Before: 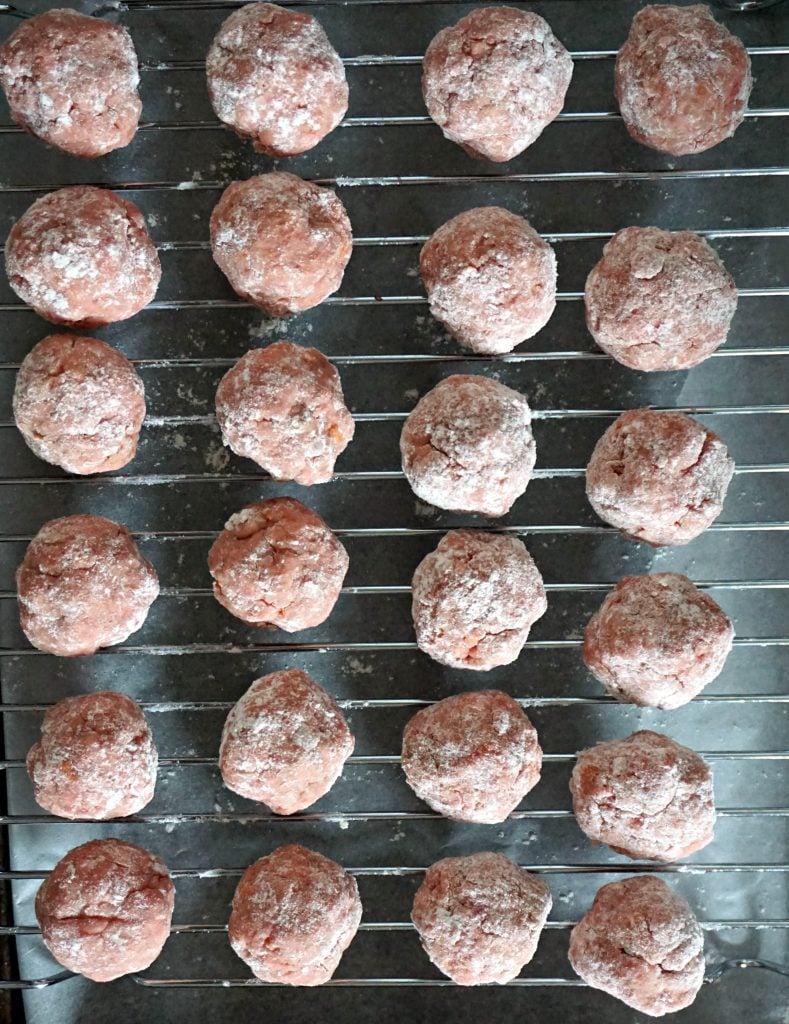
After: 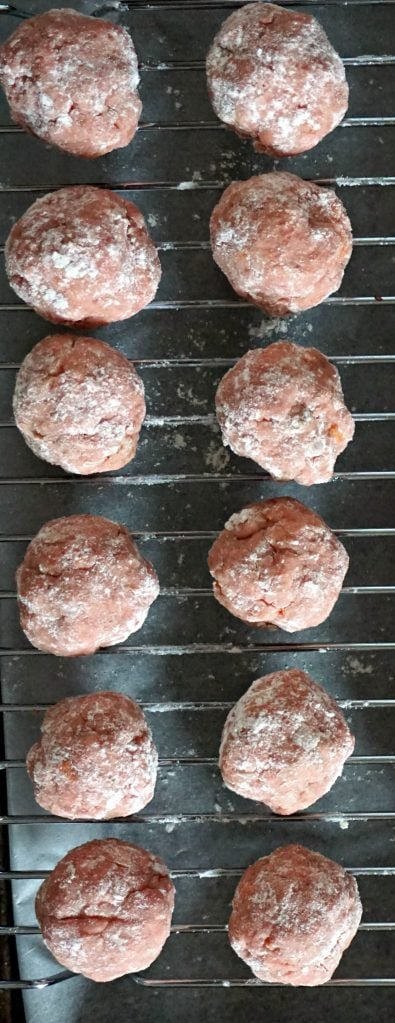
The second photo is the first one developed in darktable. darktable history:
crop and rotate: left 0.046%, top 0%, right 49.84%
